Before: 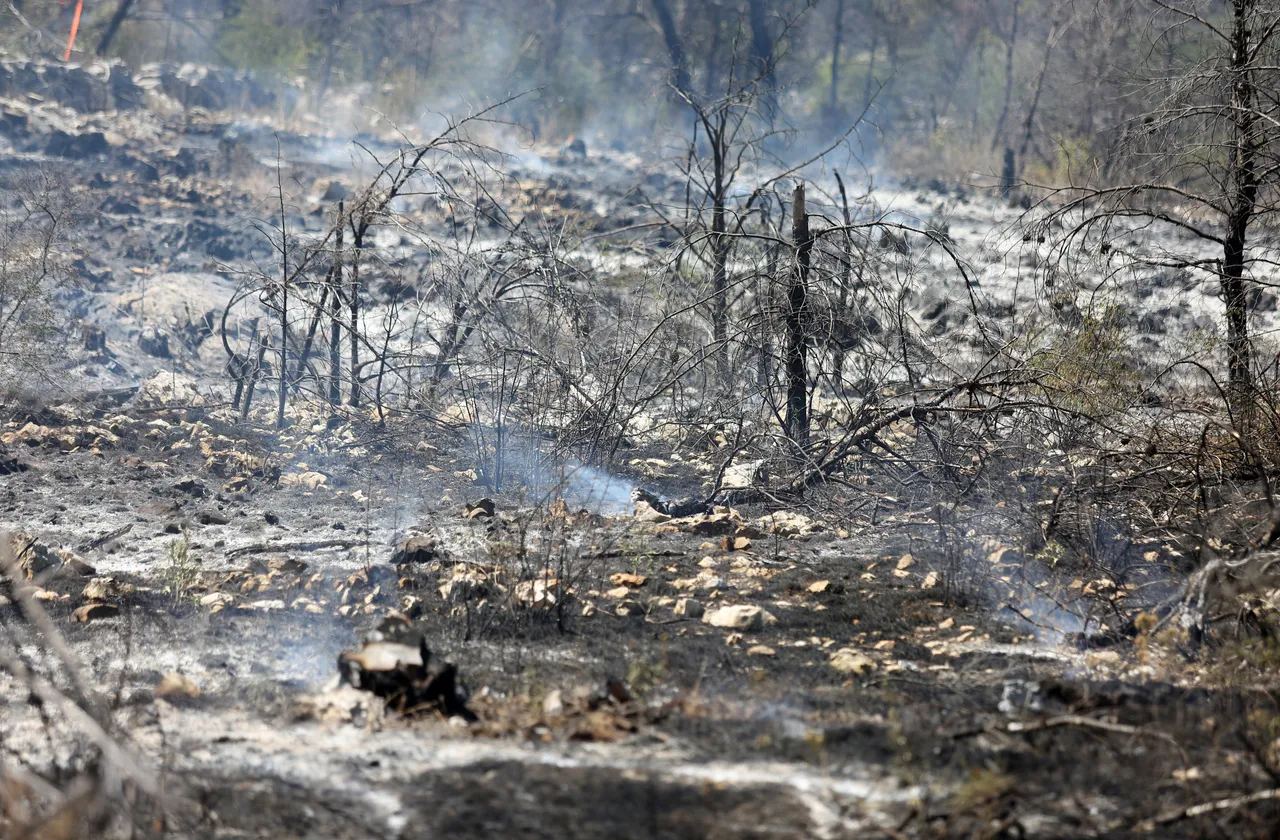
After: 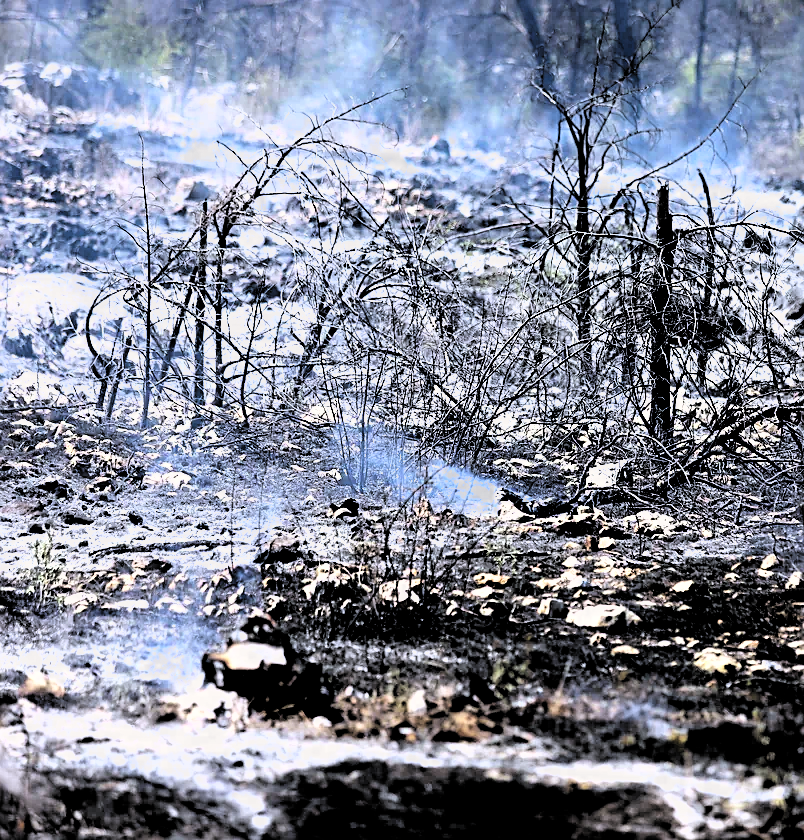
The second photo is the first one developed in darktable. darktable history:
crop: left 10.644%, right 26.528%
sharpen: on, module defaults
white balance: red 0.967, blue 1.119, emerald 0.756
filmic rgb: middle gray luminance 13.55%, black relative exposure -1.97 EV, white relative exposure 3.1 EV, threshold 6 EV, target black luminance 0%, hardness 1.79, latitude 59.23%, contrast 1.728, highlights saturation mix 5%, shadows ↔ highlights balance -37.52%, add noise in highlights 0, color science v3 (2019), use custom middle-gray values true, iterations of high-quality reconstruction 0, contrast in highlights soft, enable highlight reconstruction true
color balance rgb: perceptual brilliance grading › highlights 14.29%, perceptual brilliance grading › mid-tones -5.92%, perceptual brilliance grading › shadows -26.83%, global vibrance 31.18%
color correction: highlights a* 0.816, highlights b* 2.78, saturation 1.1
